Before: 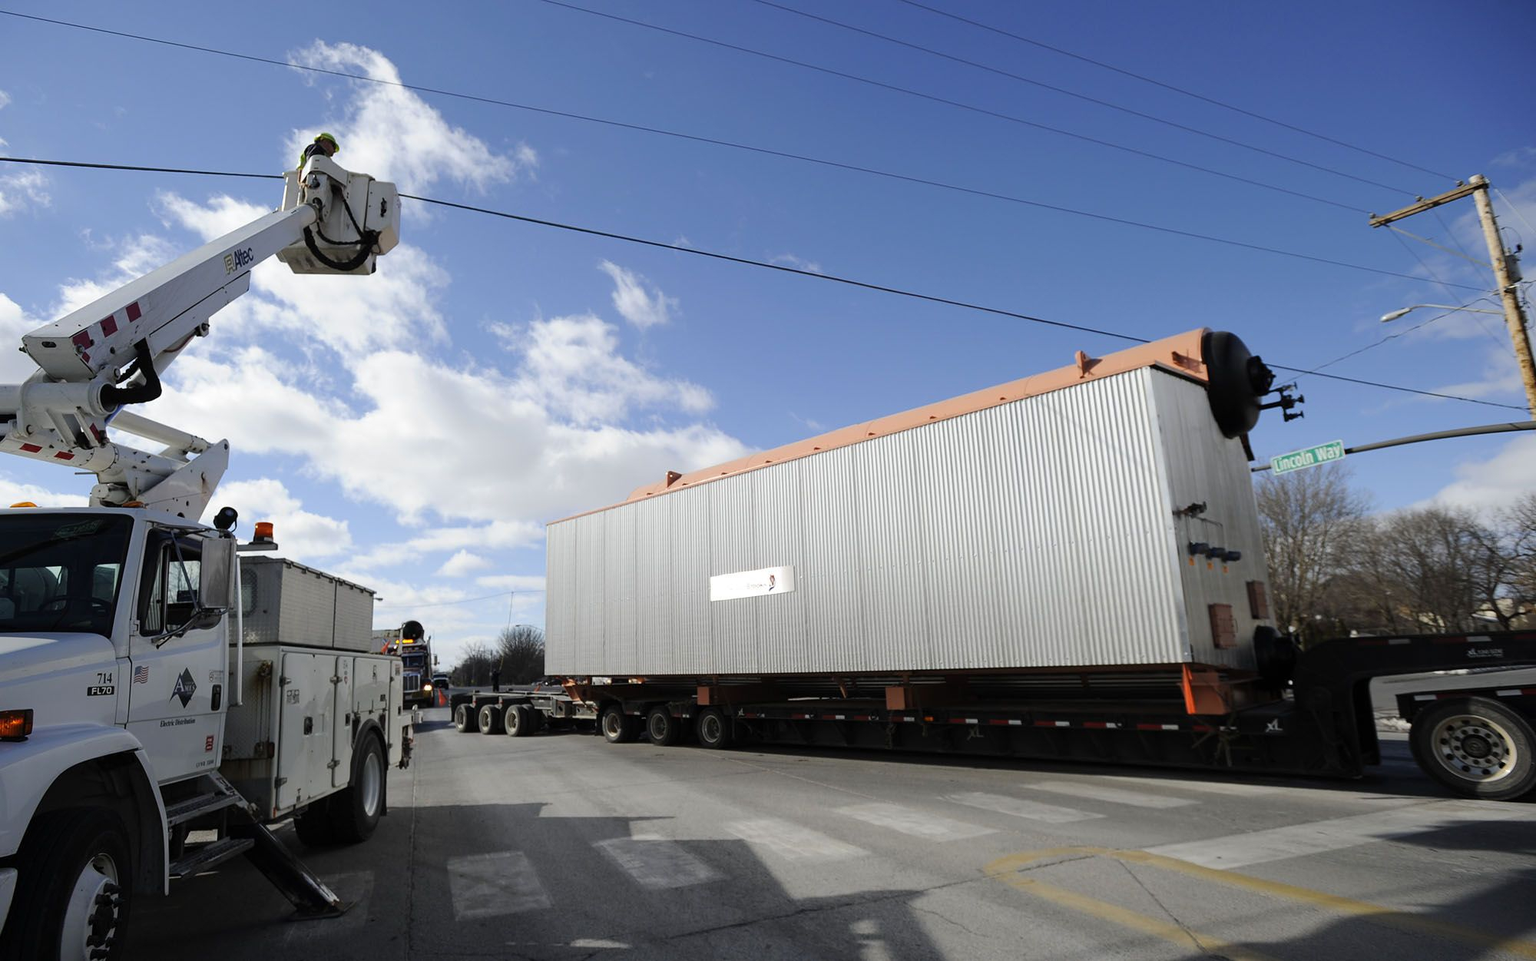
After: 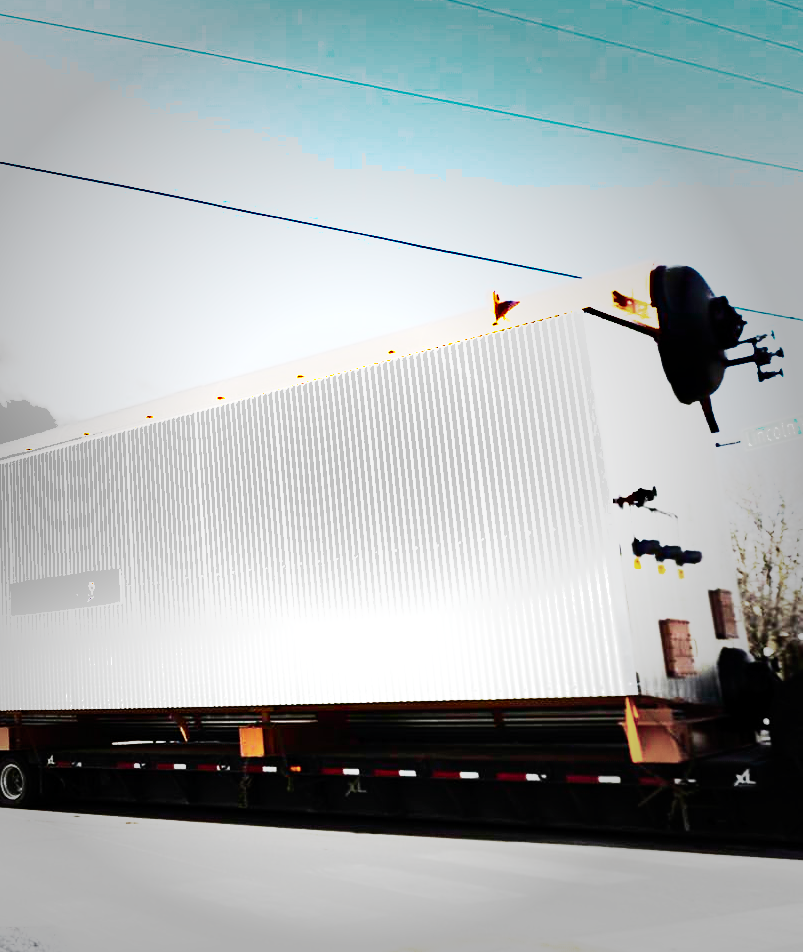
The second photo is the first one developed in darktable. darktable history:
shadows and highlights: soften with gaussian
vignetting: fall-off start 33.76%, fall-off radius 64.94%, brightness -0.575, center (-0.12, -0.002), width/height ratio 0.959
tone curve: curves: ch0 [(0, 0) (0.227, 0.17) (0.766, 0.774) (1, 1)]; ch1 [(0, 0) (0.114, 0.127) (0.437, 0.452) (0.498, 0.498) (0.529, 0.541) (0.579, 0.589) (1, 1)]; ch2 [(0, 0) (0.233, 0.259) (0.493, 0.492) (0.587, 0.573) (1, 1)], color space Lab, independent channels, preserve colors none
color balance rgb: linear chroma grading › shadows -30%, linear chroma grading › global chroma 35%, perceptual saturation grading › global saturation 75%, perceptual saturation grading › shadows -30%, perceptual brilliance grading › highlights 75%, perceptual brilliance grading › shadows -30%, global vibrance 35%
base curve: curves: ch0 [(0, 0) (0.012, 0.01) (0.073, 0.168) (0.31, 0.711) (0.645, 0.957) (1, 1)], preserve colors none
exposure: black level correction 0.001, exposure 1.735 EV, compensate highlight preservation false
crop: left 45.721%, top 13.393%, right 14.118%, bottom 10.01%
